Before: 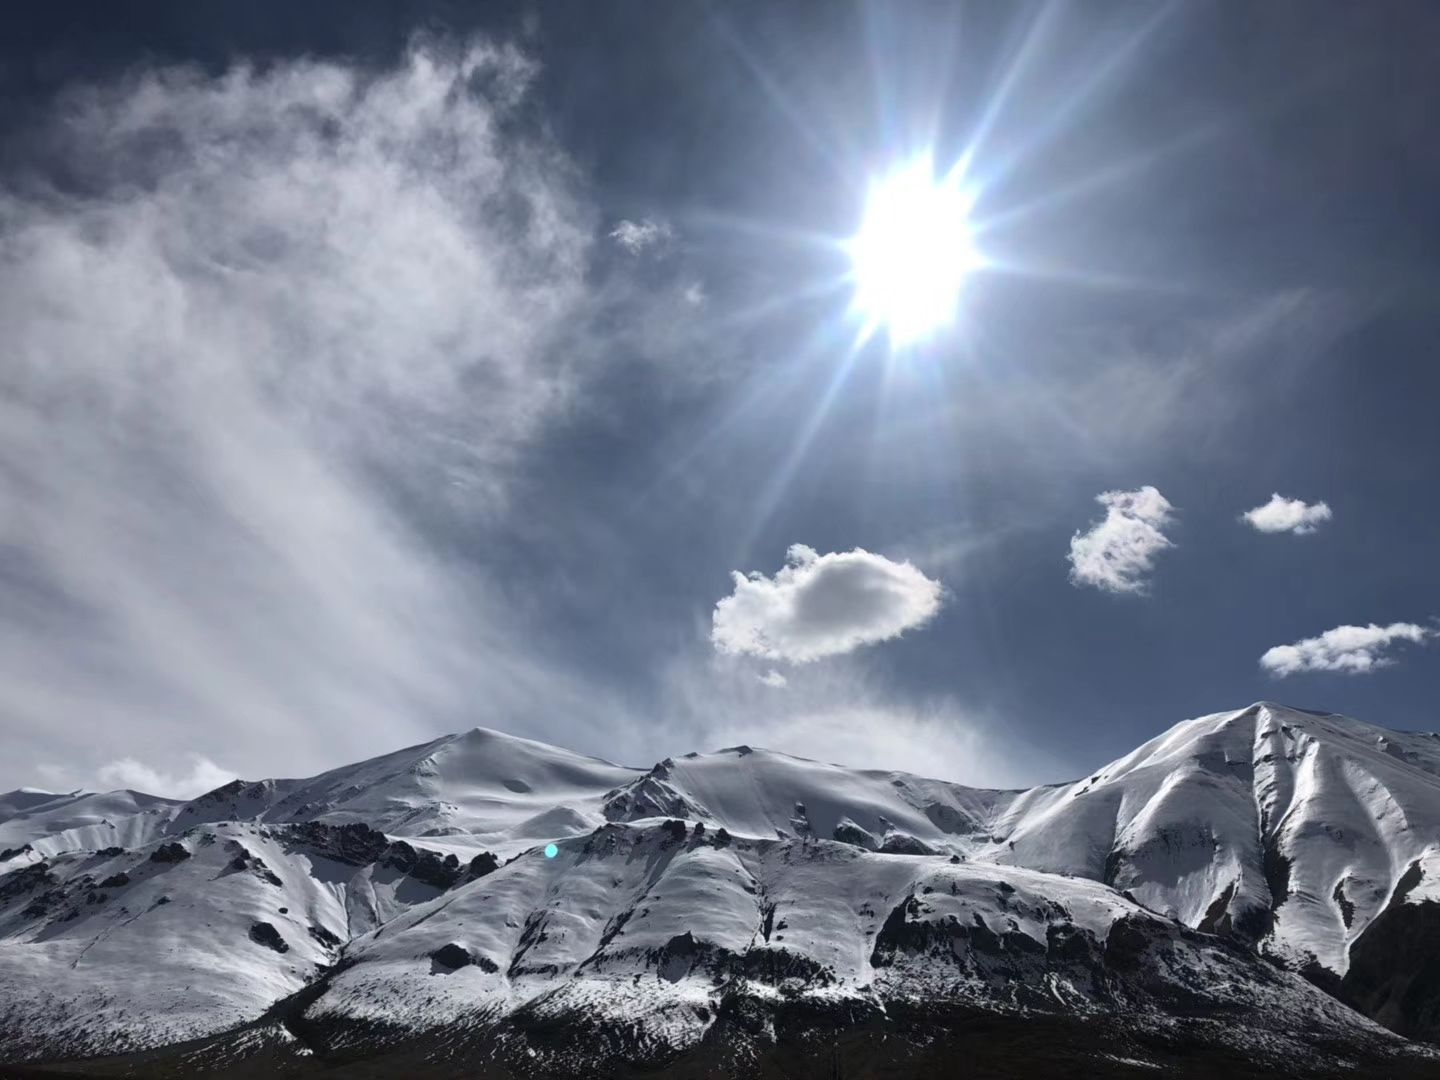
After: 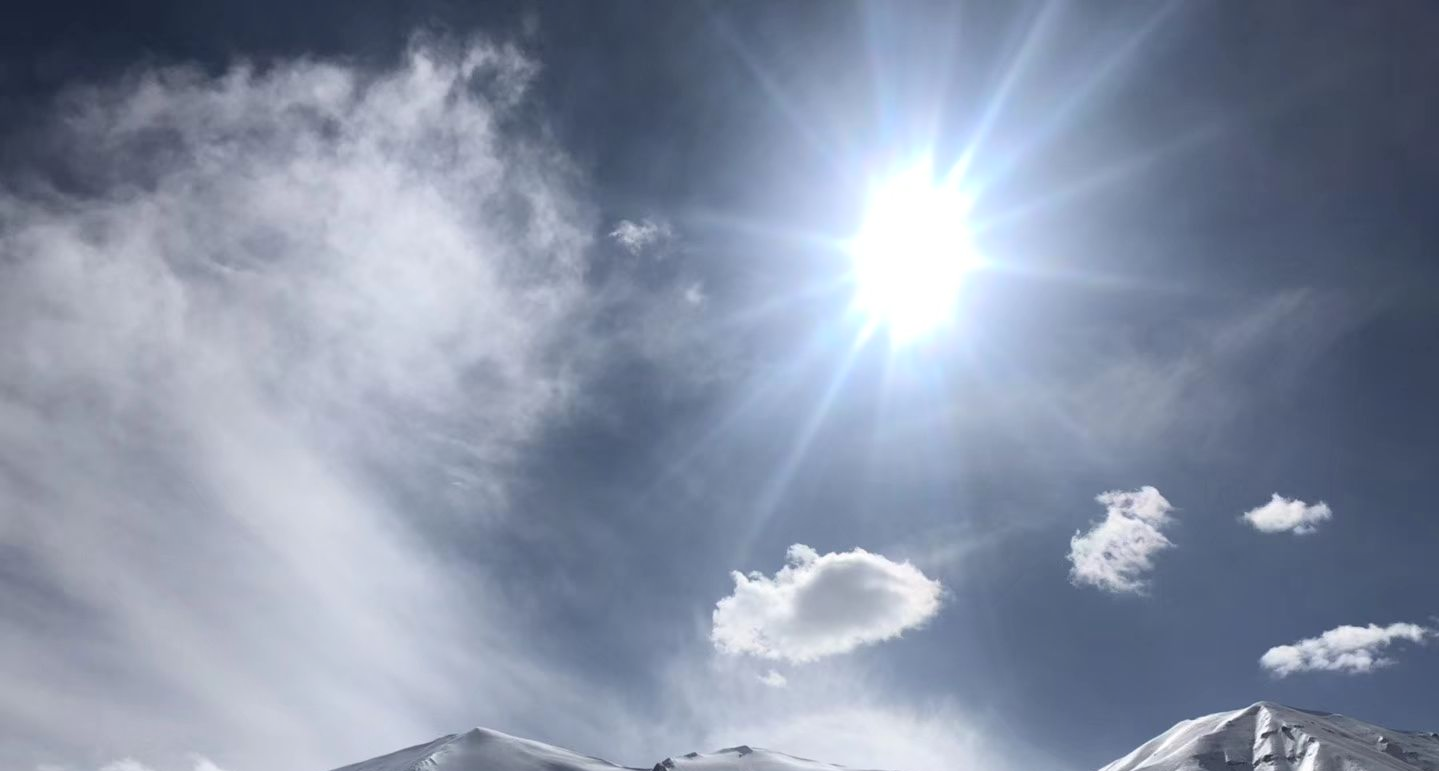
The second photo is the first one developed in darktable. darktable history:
crop: bottom 28.576%
bloom: on, module defaults
